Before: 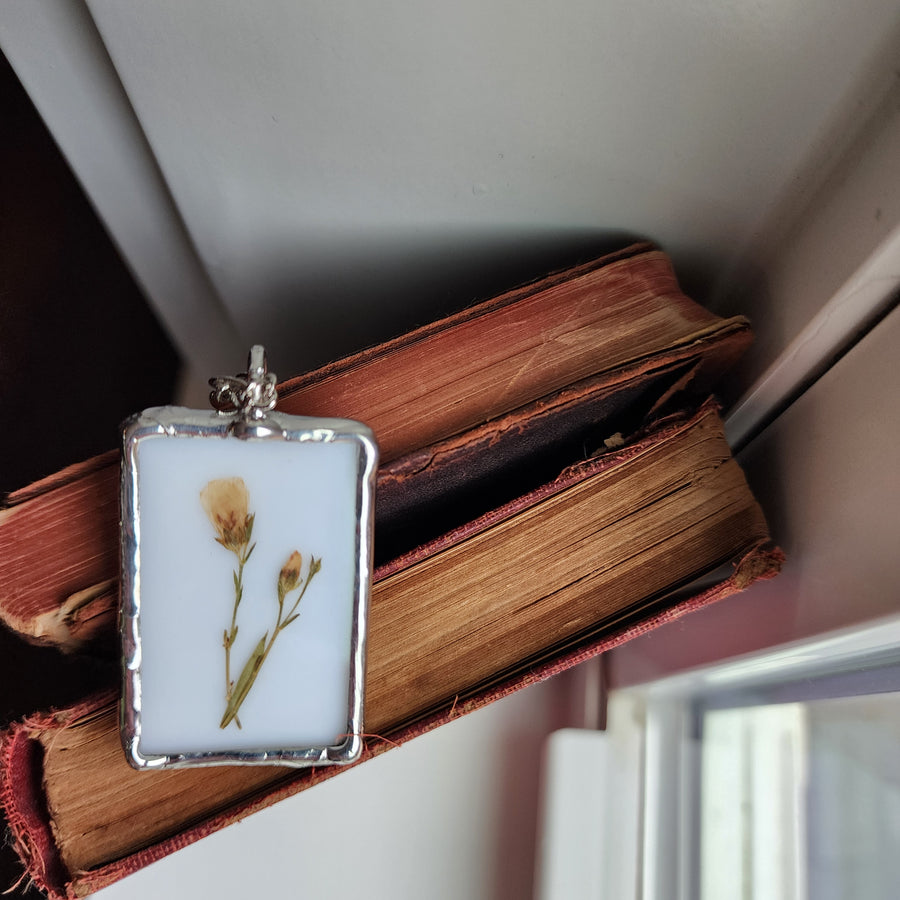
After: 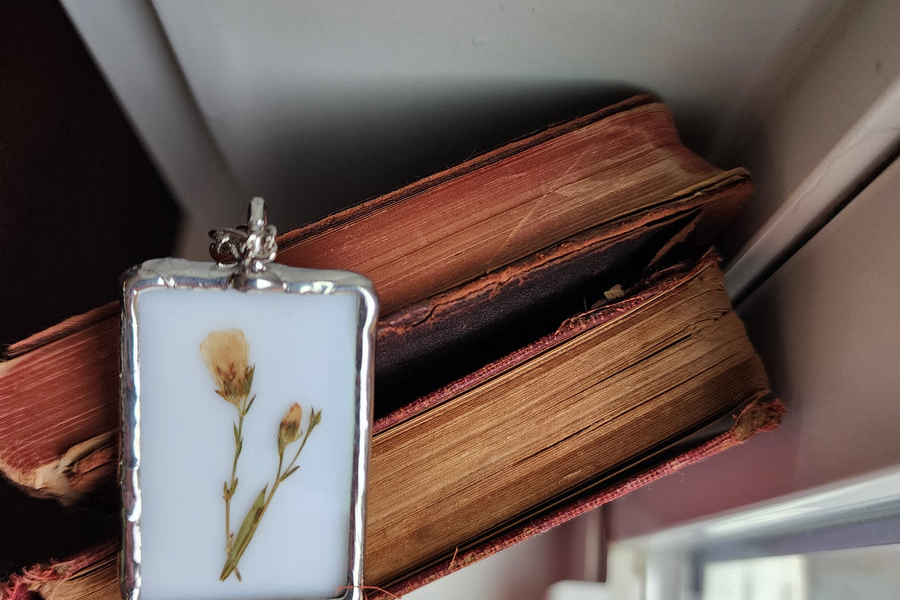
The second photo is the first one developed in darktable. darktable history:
crop: top 16.525%, bottom 16.785%
